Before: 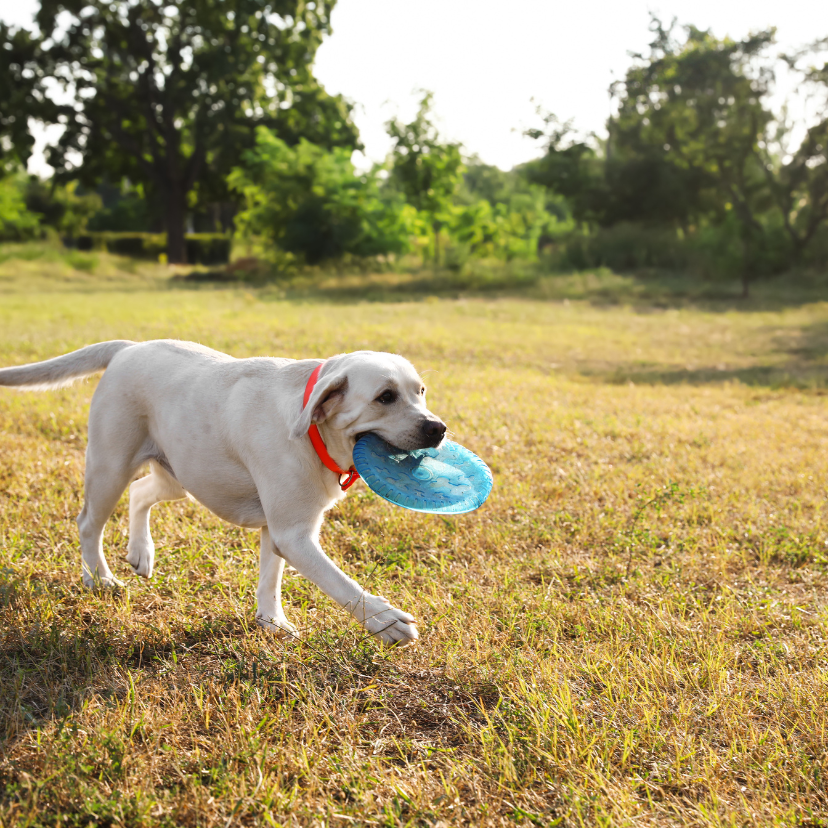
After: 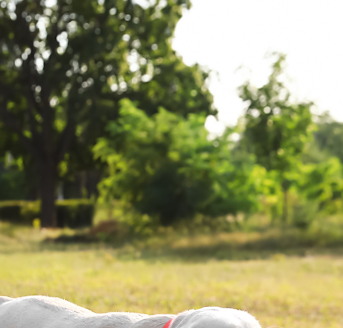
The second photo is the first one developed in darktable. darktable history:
crop and rotate: left 10.817%, top 0.062%, right 47.194%, bottom 53.626%
sharpen: radius 1, threshold 1
rotate and perspective: rotation 1.69°, lens shift (vertical) -0.023, lens shift (horizontal) -0.291, crop left 0.025, crop right 0.988, crop top 0.092, crop bottom 0.842
